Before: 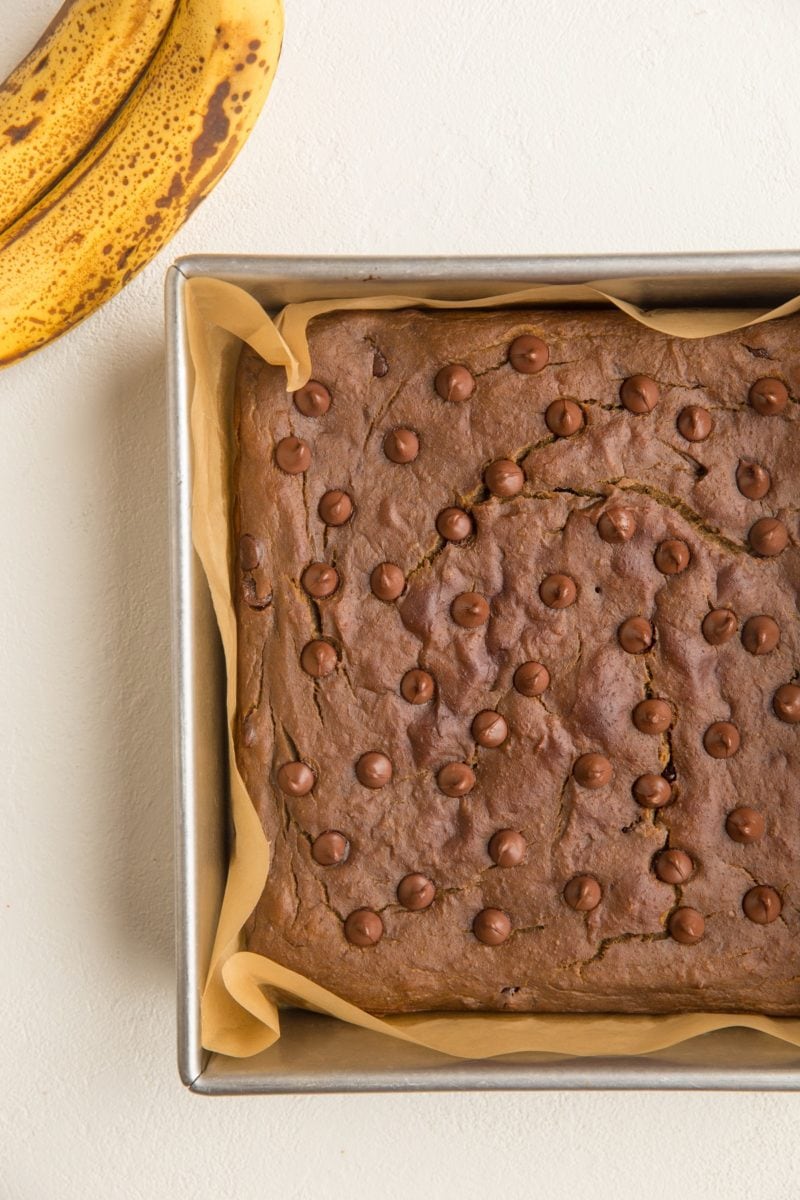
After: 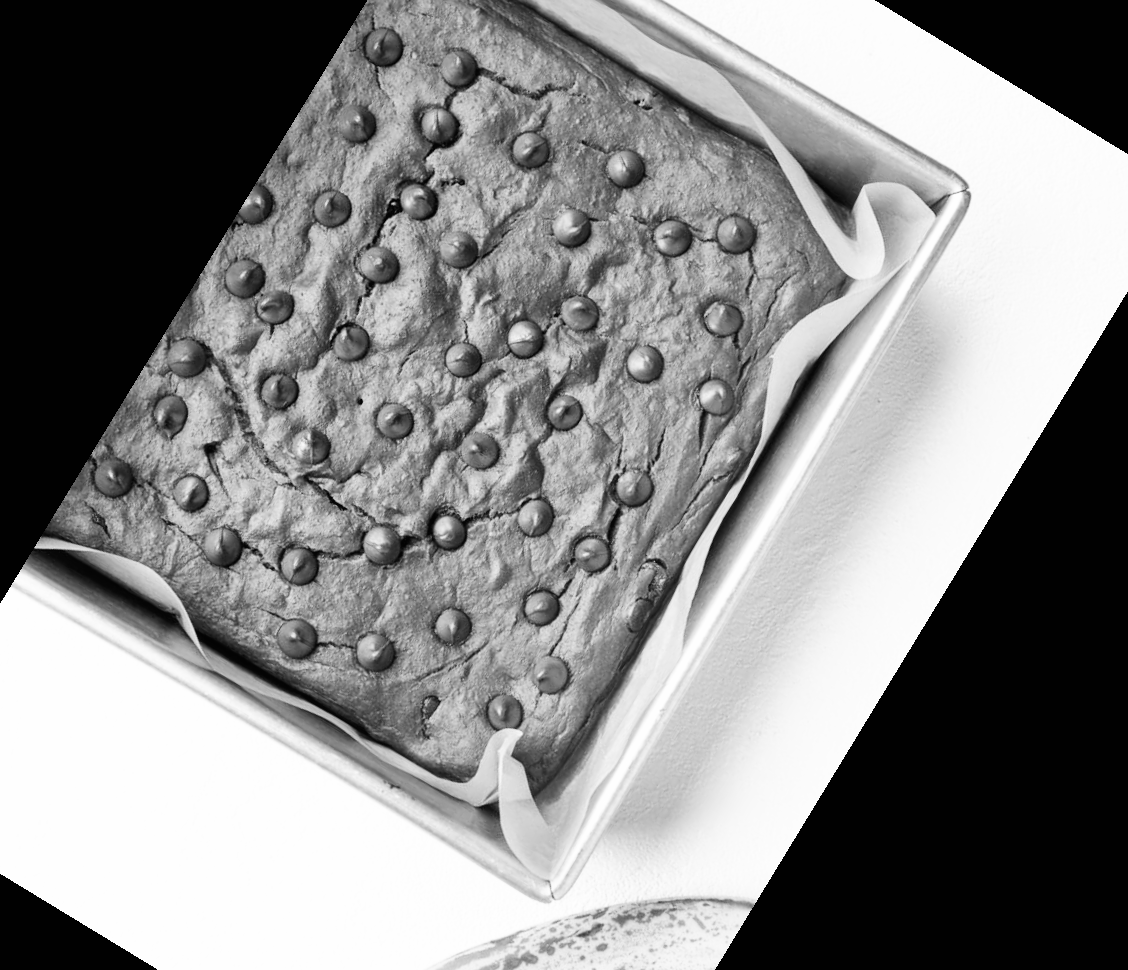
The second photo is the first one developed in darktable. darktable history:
color zones: curves: ch0 [(0, 0.497) (0.143, 0.5) (0.286, 0.5) (0.429, 0.483) (0.571, 0.116) (0.714, -0.006) (0.857, 0.28) (1, 0.497)]
base curve: curves: ch0 [(0, 0) (0.007, 0.004) (0.027, 0.03) (0.046, 0.07) (0.207, 0.54) (0.442, 0.872) (0.673, 0.972) (1, 1)], preserve colors none
crop and rotate: angle 148.68°, left 9.111%, top 15.603%, right 4.588%, bottom 17.041%
color calibration: output gray [0.21, 0.42, 0.37, 0], gray › normalize channels true, illuminant same as pipeline (D50), adaptation XYZ, x 0.346, y 0.359, gamut compression 0
contrast brightness saturation: saturation -0.1
